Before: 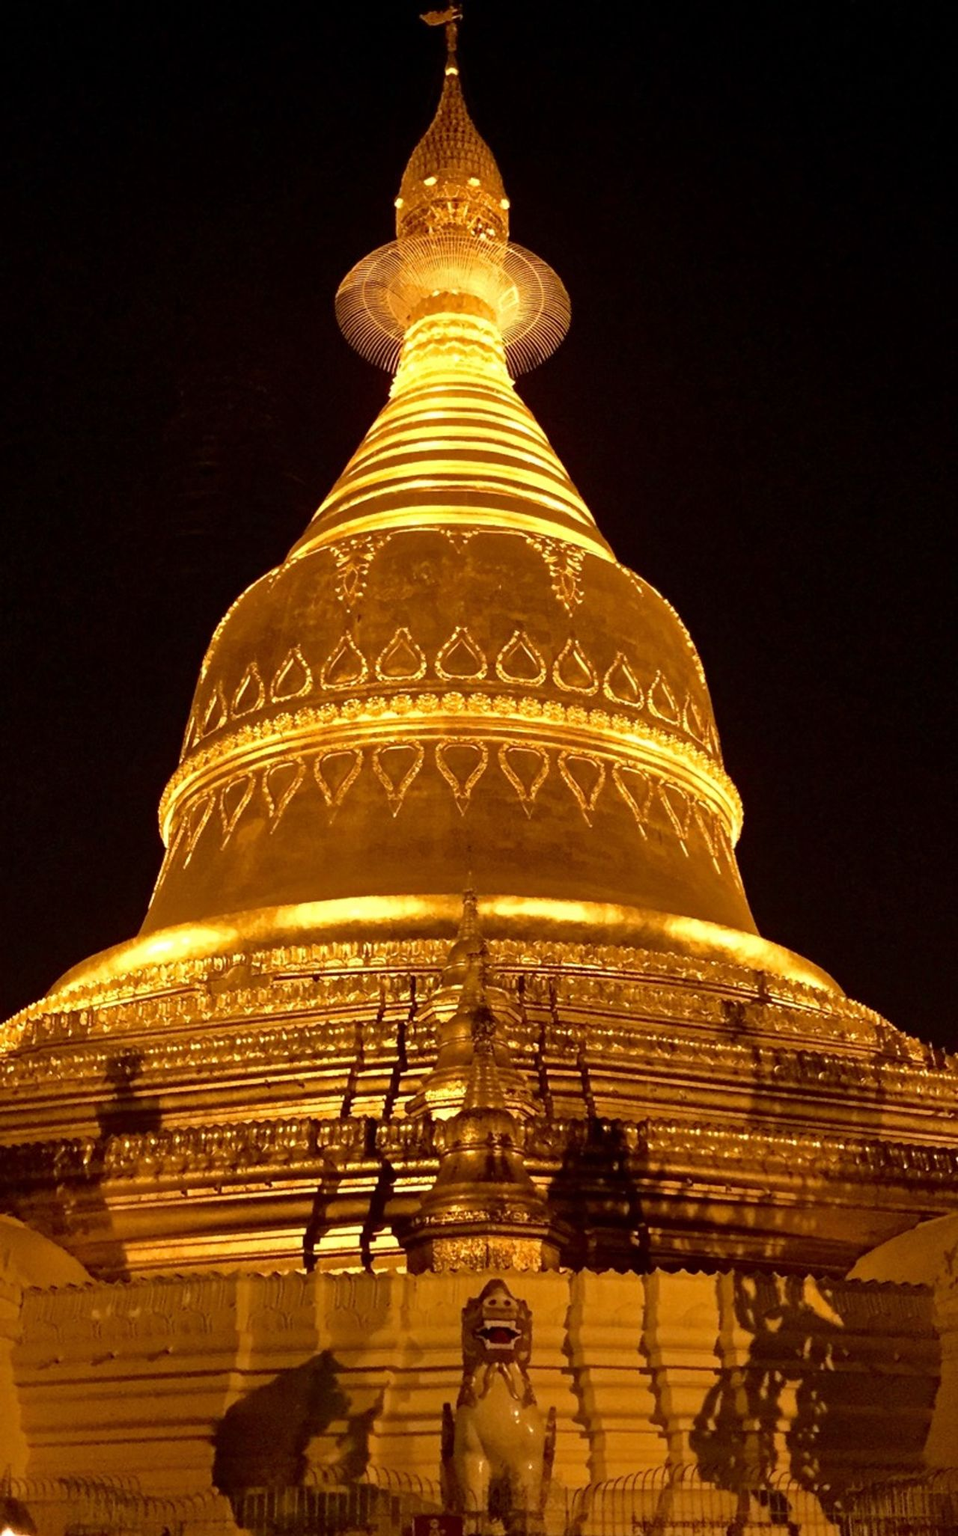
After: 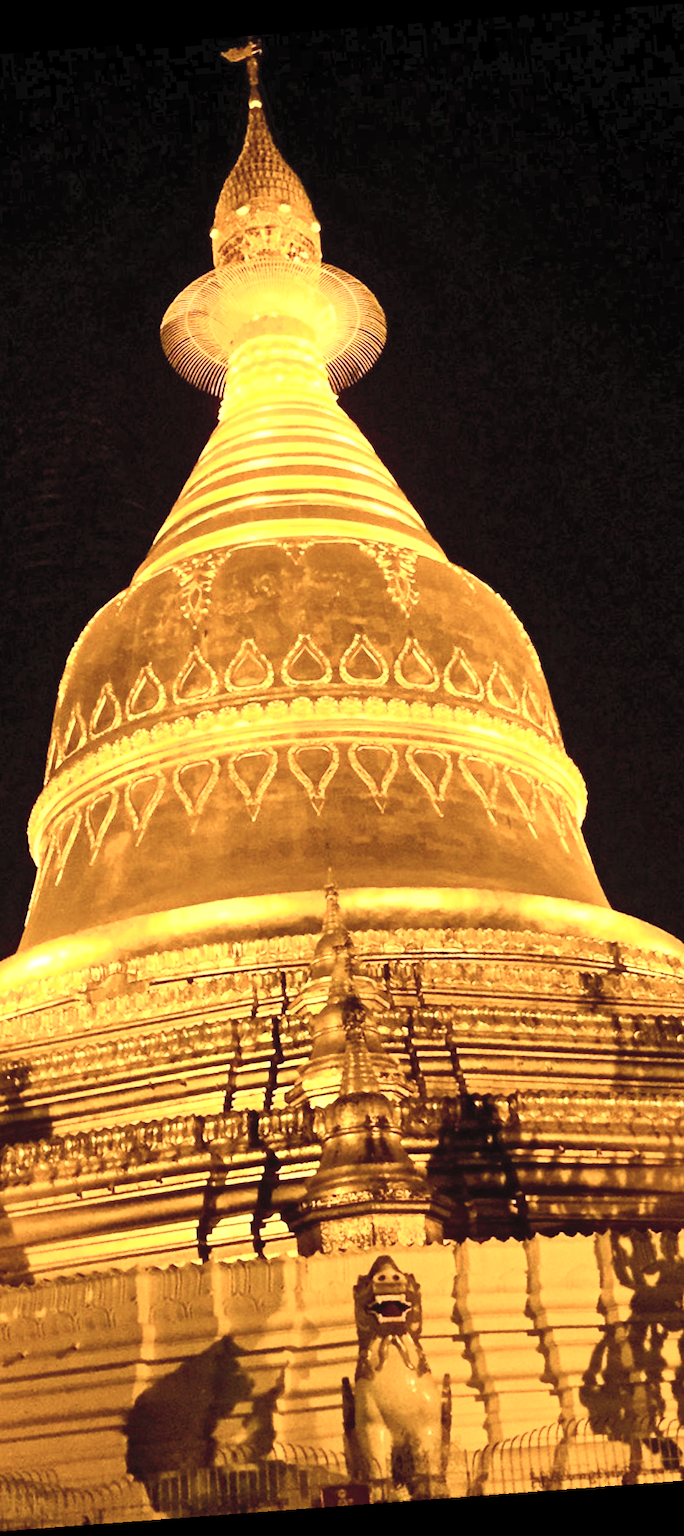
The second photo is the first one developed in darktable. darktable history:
crop and rotate: left 17.732%, right 15.423%
rotate and perspective: rotation -4.25°, automatic cropping off
tone equalizer: on, module defaults
contrast brightness saturation: contrast 0.43, brightness 0.56, saturation -0.19
color balance rgb: linear chroma grading › shadows -2.2%, linear chroma grading › highlights -15%, linear chroma grading › global chroma -10%, linear chroma grading › mid-tones -10%, perceptual saturation grading › global saturation 45%, perceptual saturation grading › highlights -50%, perceptual saturation grading › shadows 30%, perceptual brilliance grading › global brilliance 18%, global vibrance 45%
